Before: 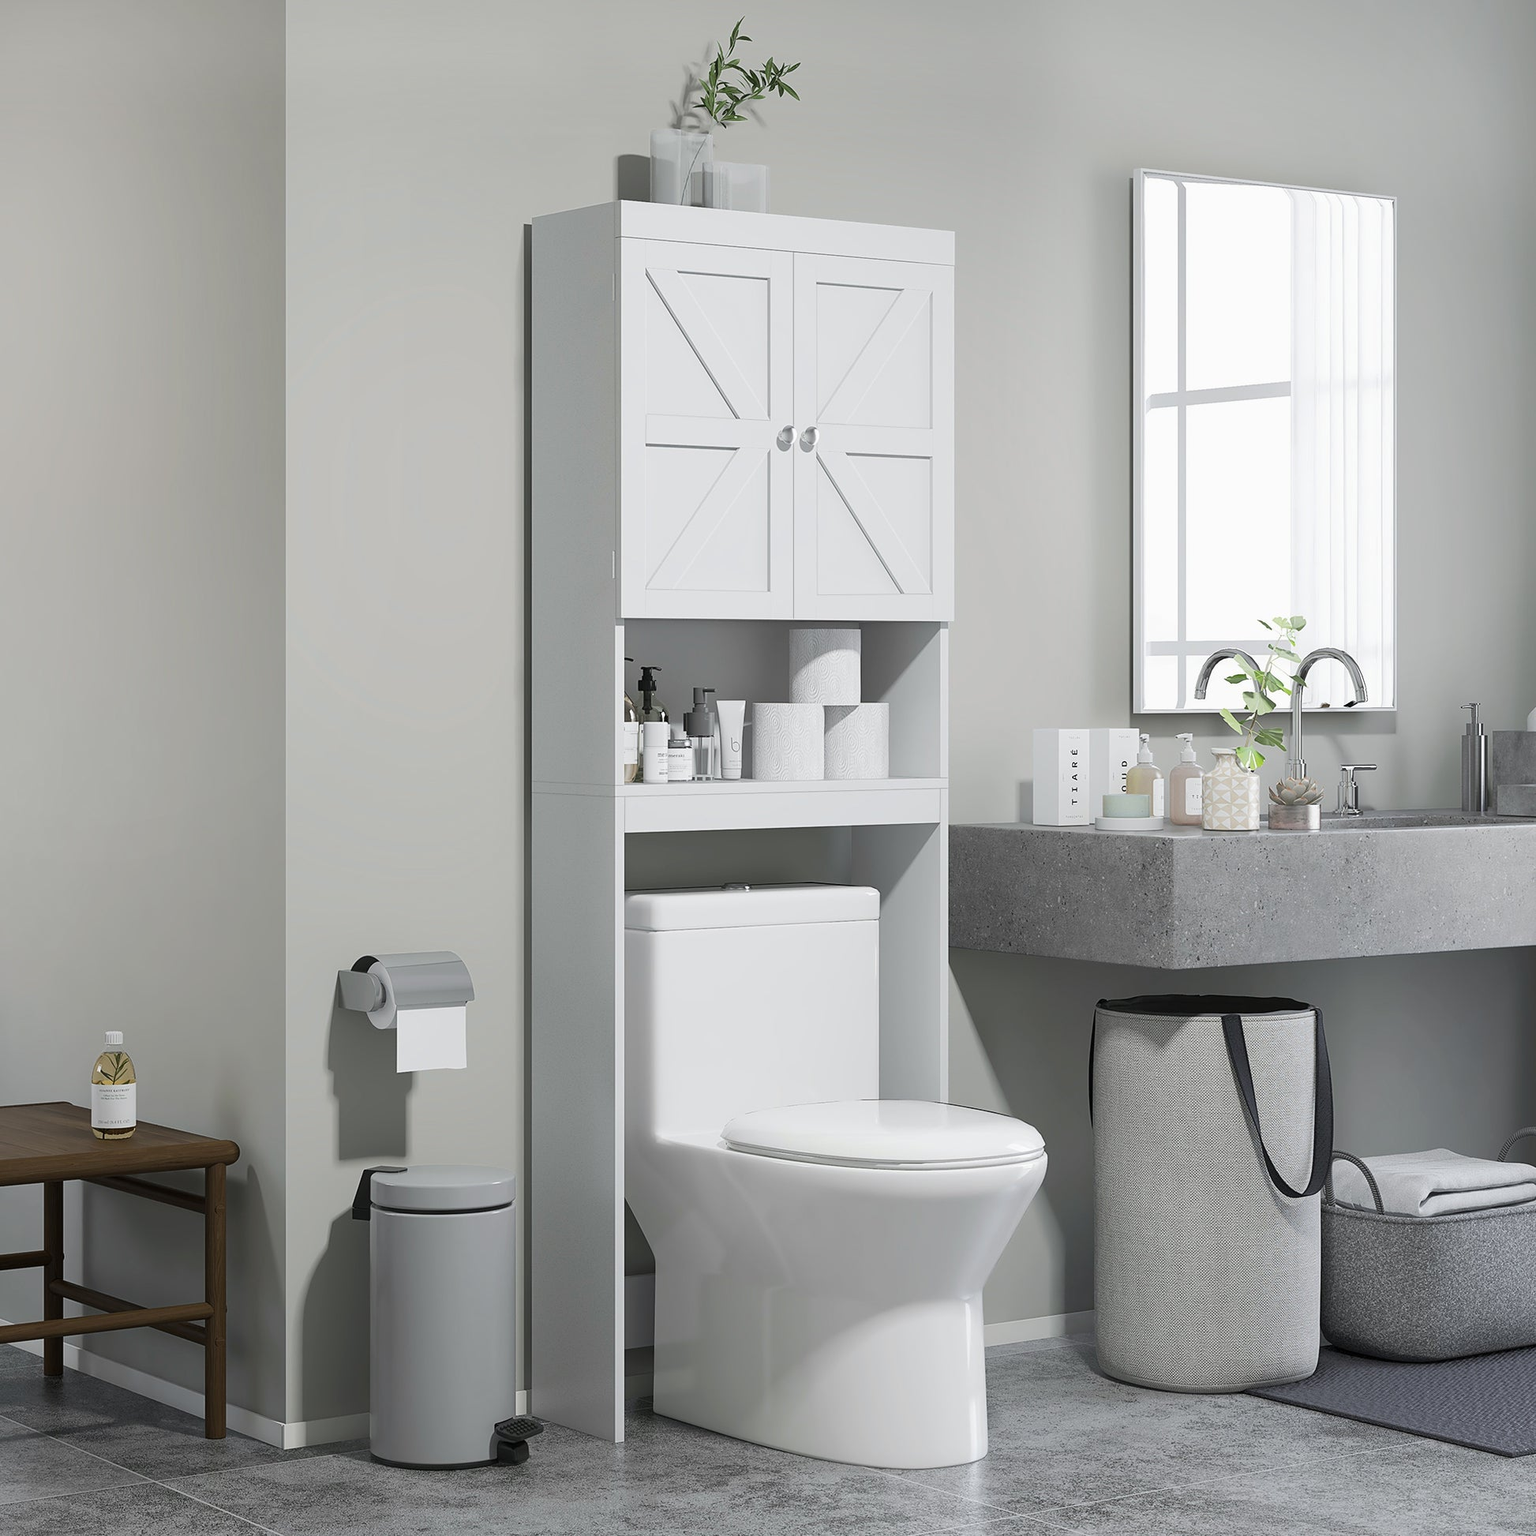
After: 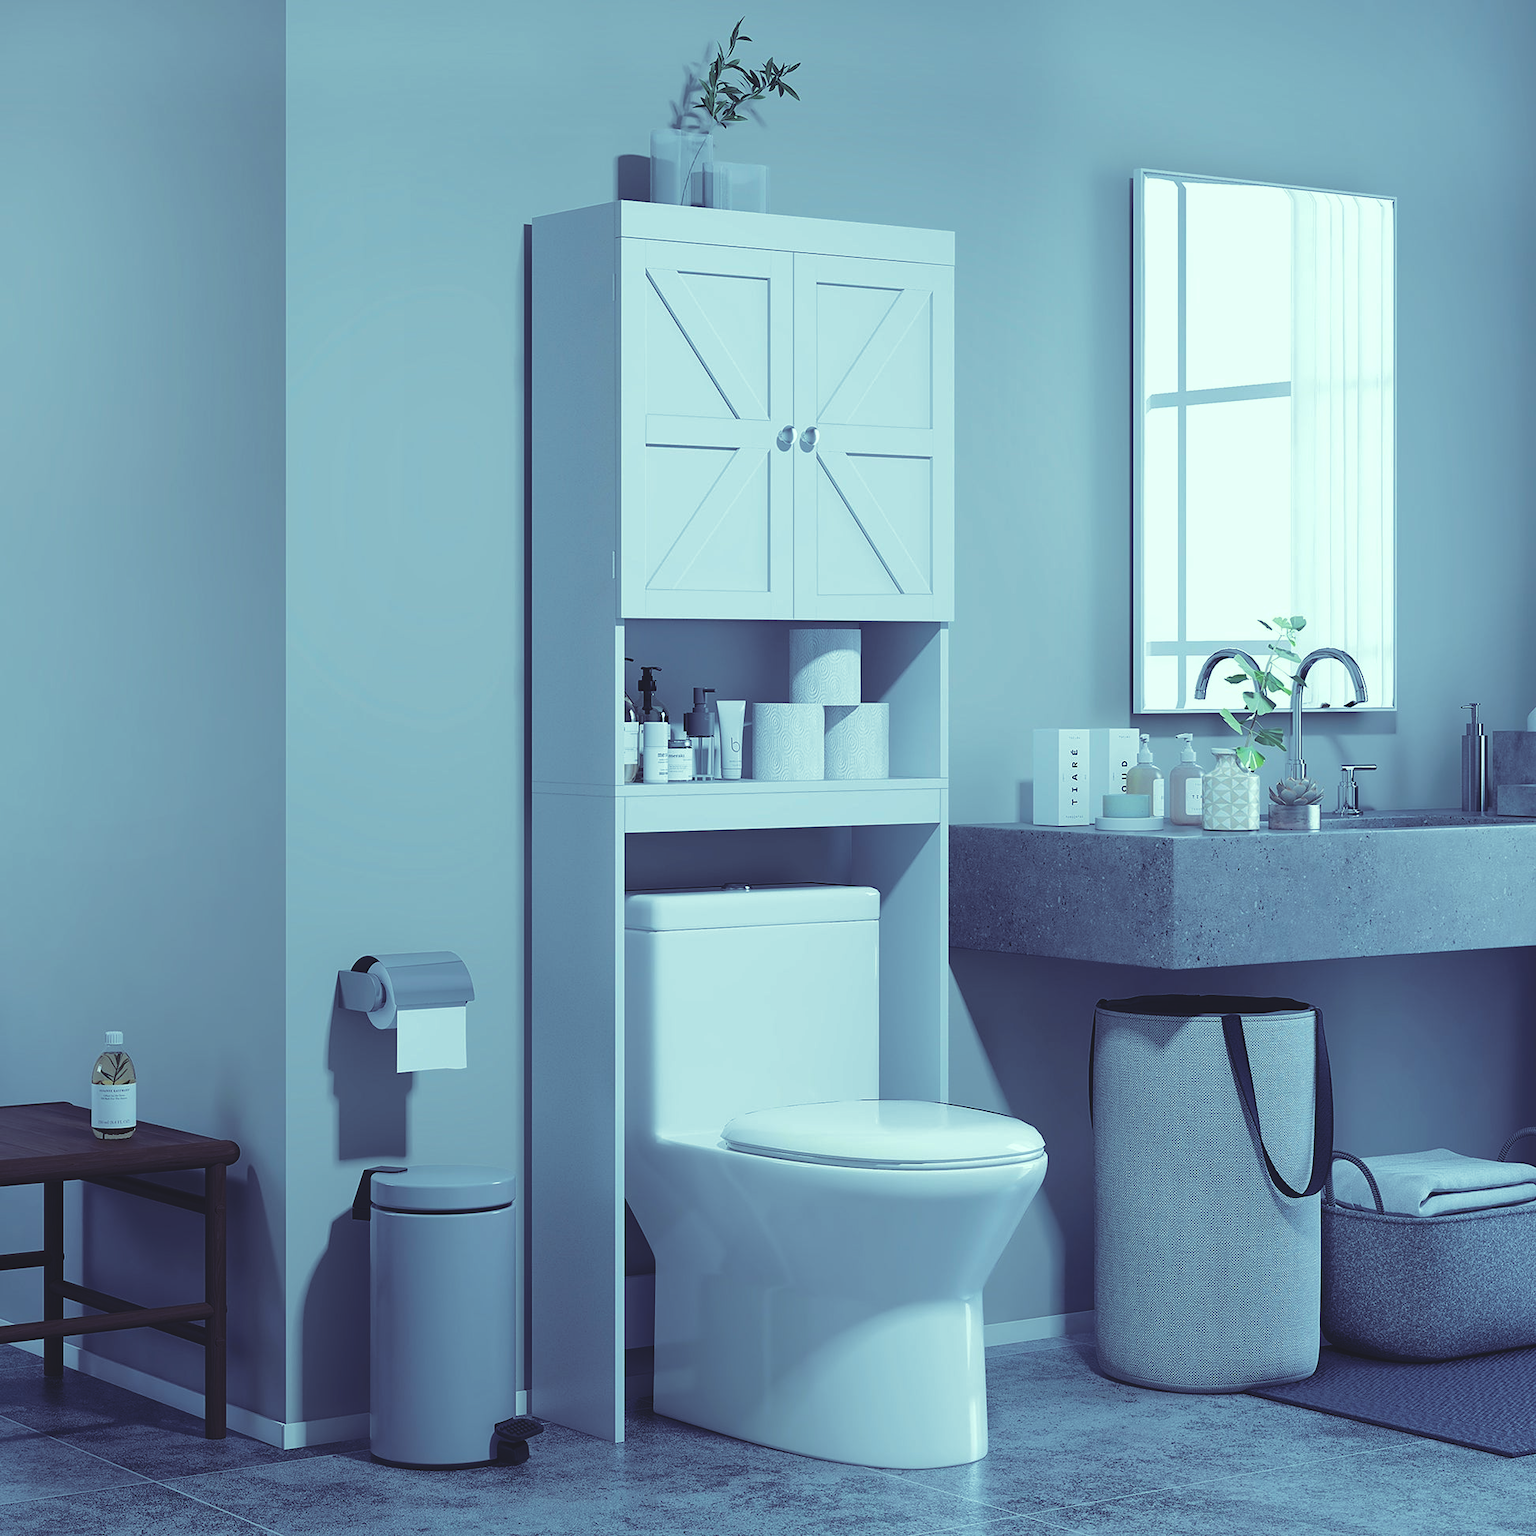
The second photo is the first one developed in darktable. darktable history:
fill light: exposure -2 EV, width 8.6
rgb curve: curves: ch0 [(0, 0.186) (0.314, 0.284) (0.576, 0.466) (0.805, 0.691) (0.936, 0.886)]; ch1 [(0, 0.186) (0.314, 0.284) (0.581, 0.534) (0.771, 0.746) (0.936, 0.958)]; ch2 [(0, 0.216) (0.275, 0.39) (1, 1)], mode RGB, independent channels, compensate middle gray true, preserve colors none
